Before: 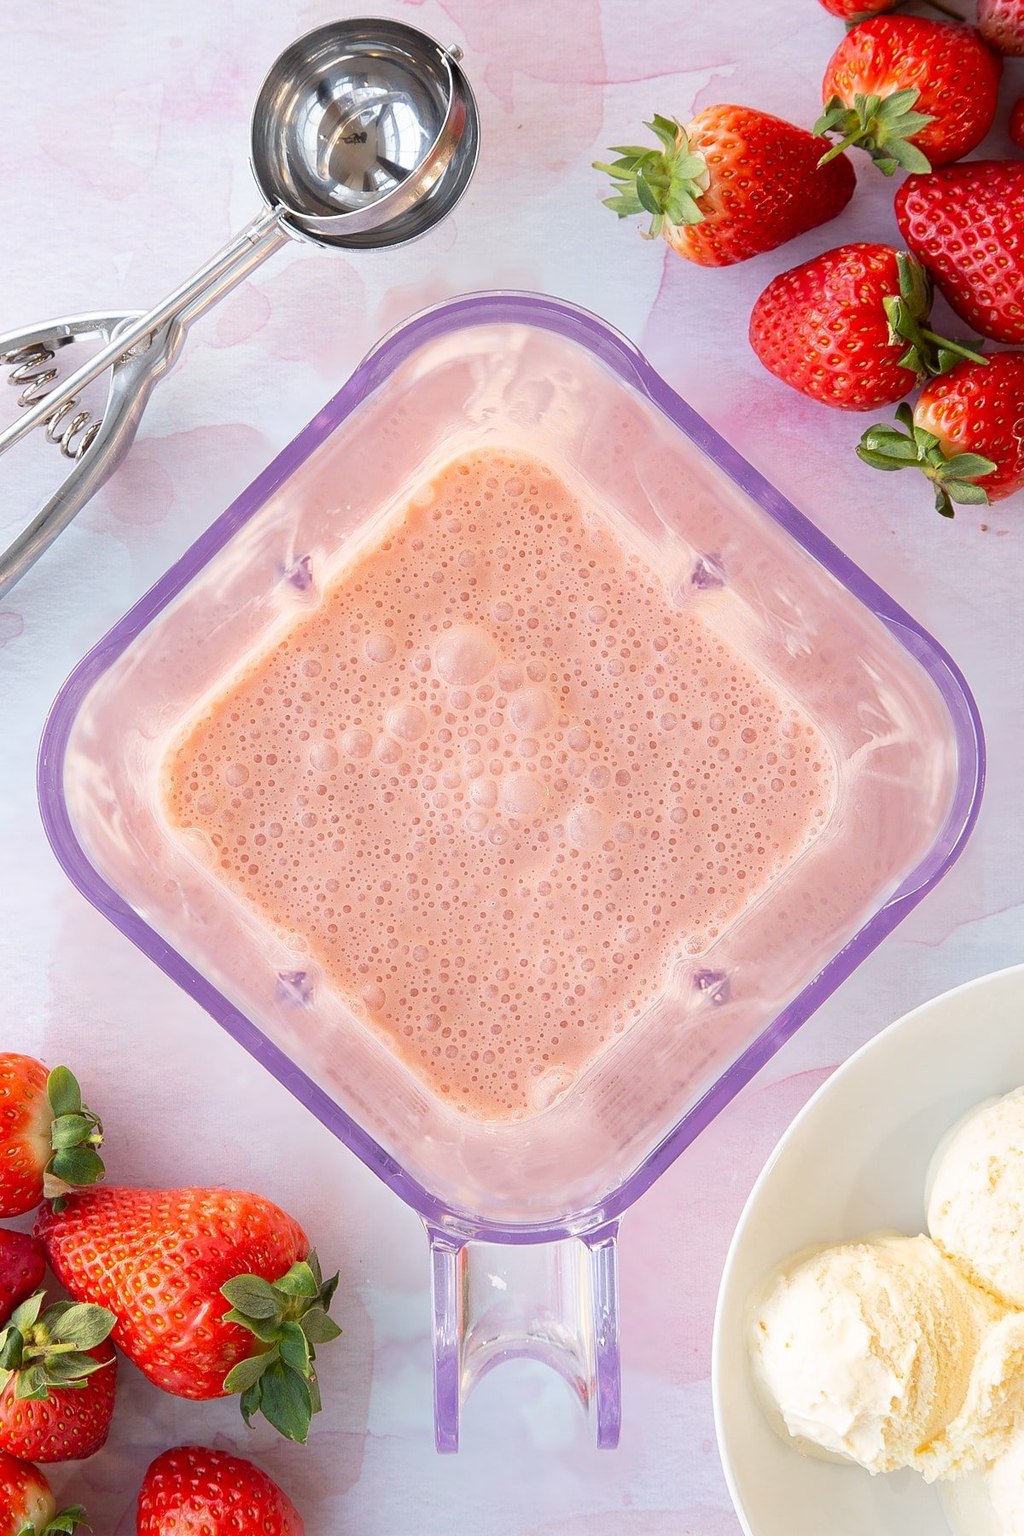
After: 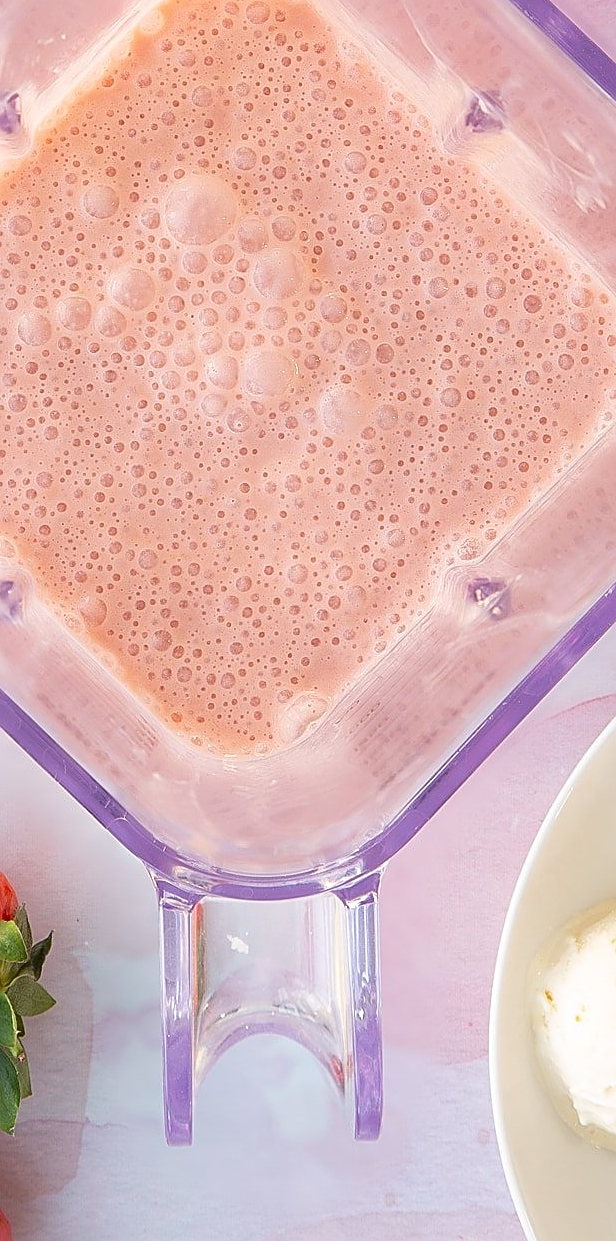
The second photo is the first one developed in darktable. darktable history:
sharpen: on, module defaults
crop and rotate: left 28.759%, top 31.037%, right 19.851%
